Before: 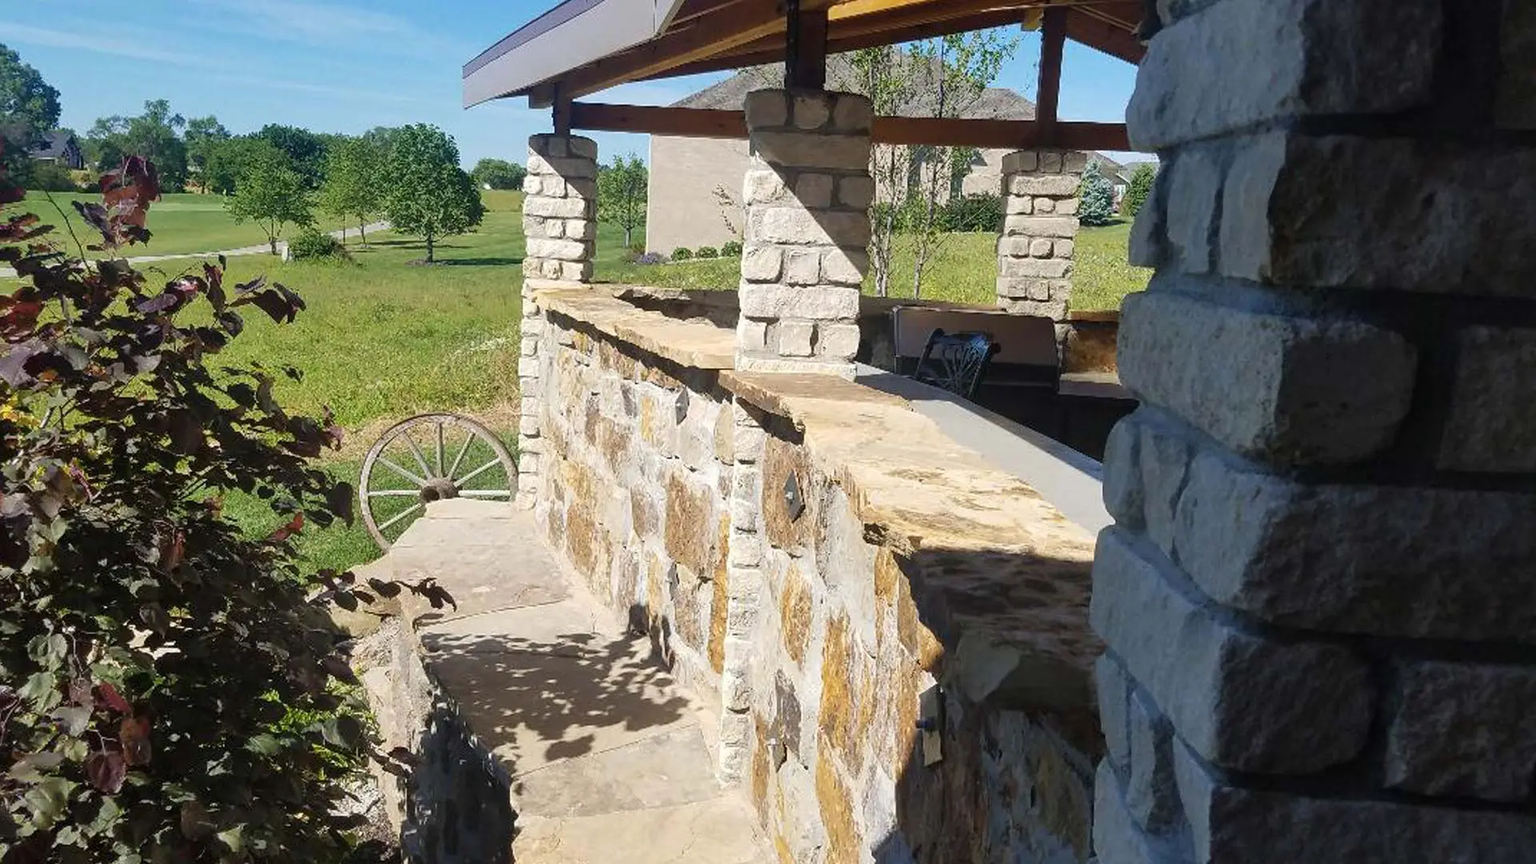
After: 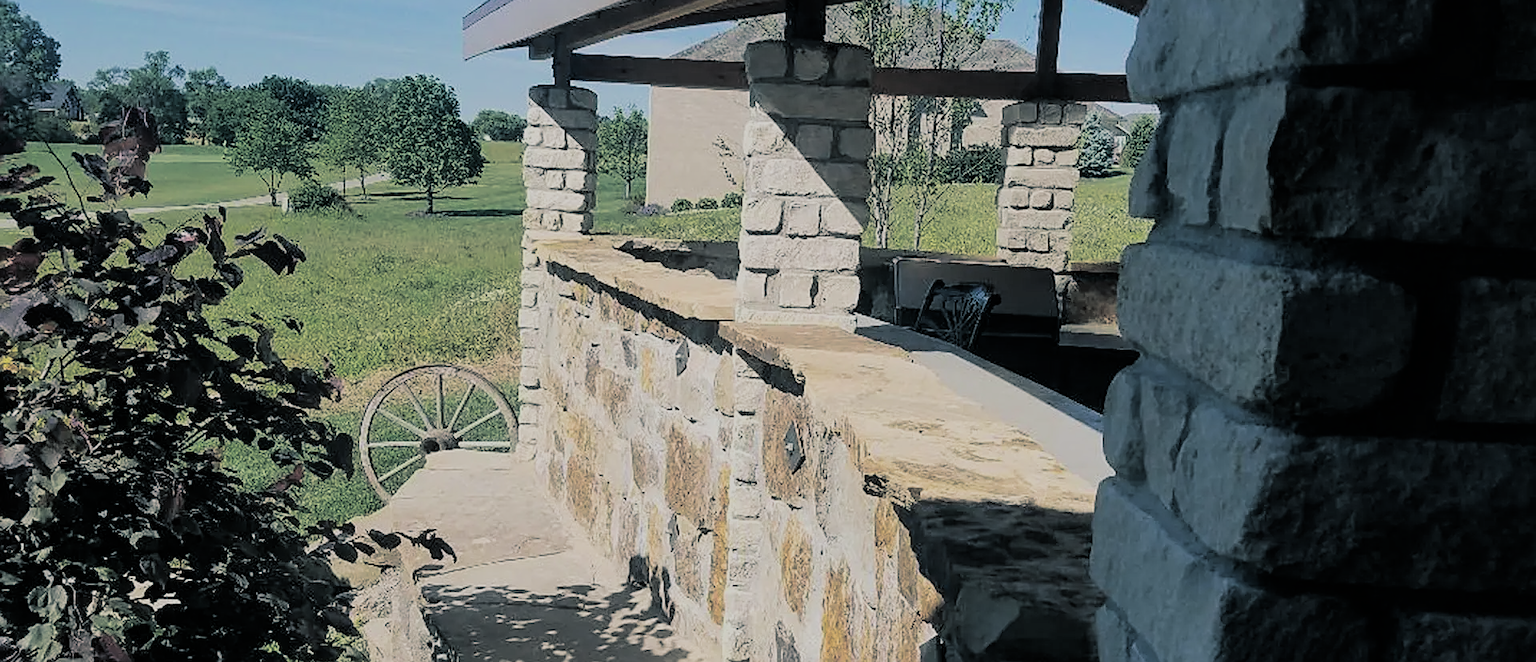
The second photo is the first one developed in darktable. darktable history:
crop: top 5.667%, bottom 17.637%
filmic rgb: black relative exposure -6.98 EV, white relative exposure 5.63 EV, hardness 2.86
sharpen: on, module defaults
split-toning: shadows › hue 205.2°, shadows › saturation 0.29, highlights › hue 50.4°, highlights › saturation 0.38, balance -49.9
